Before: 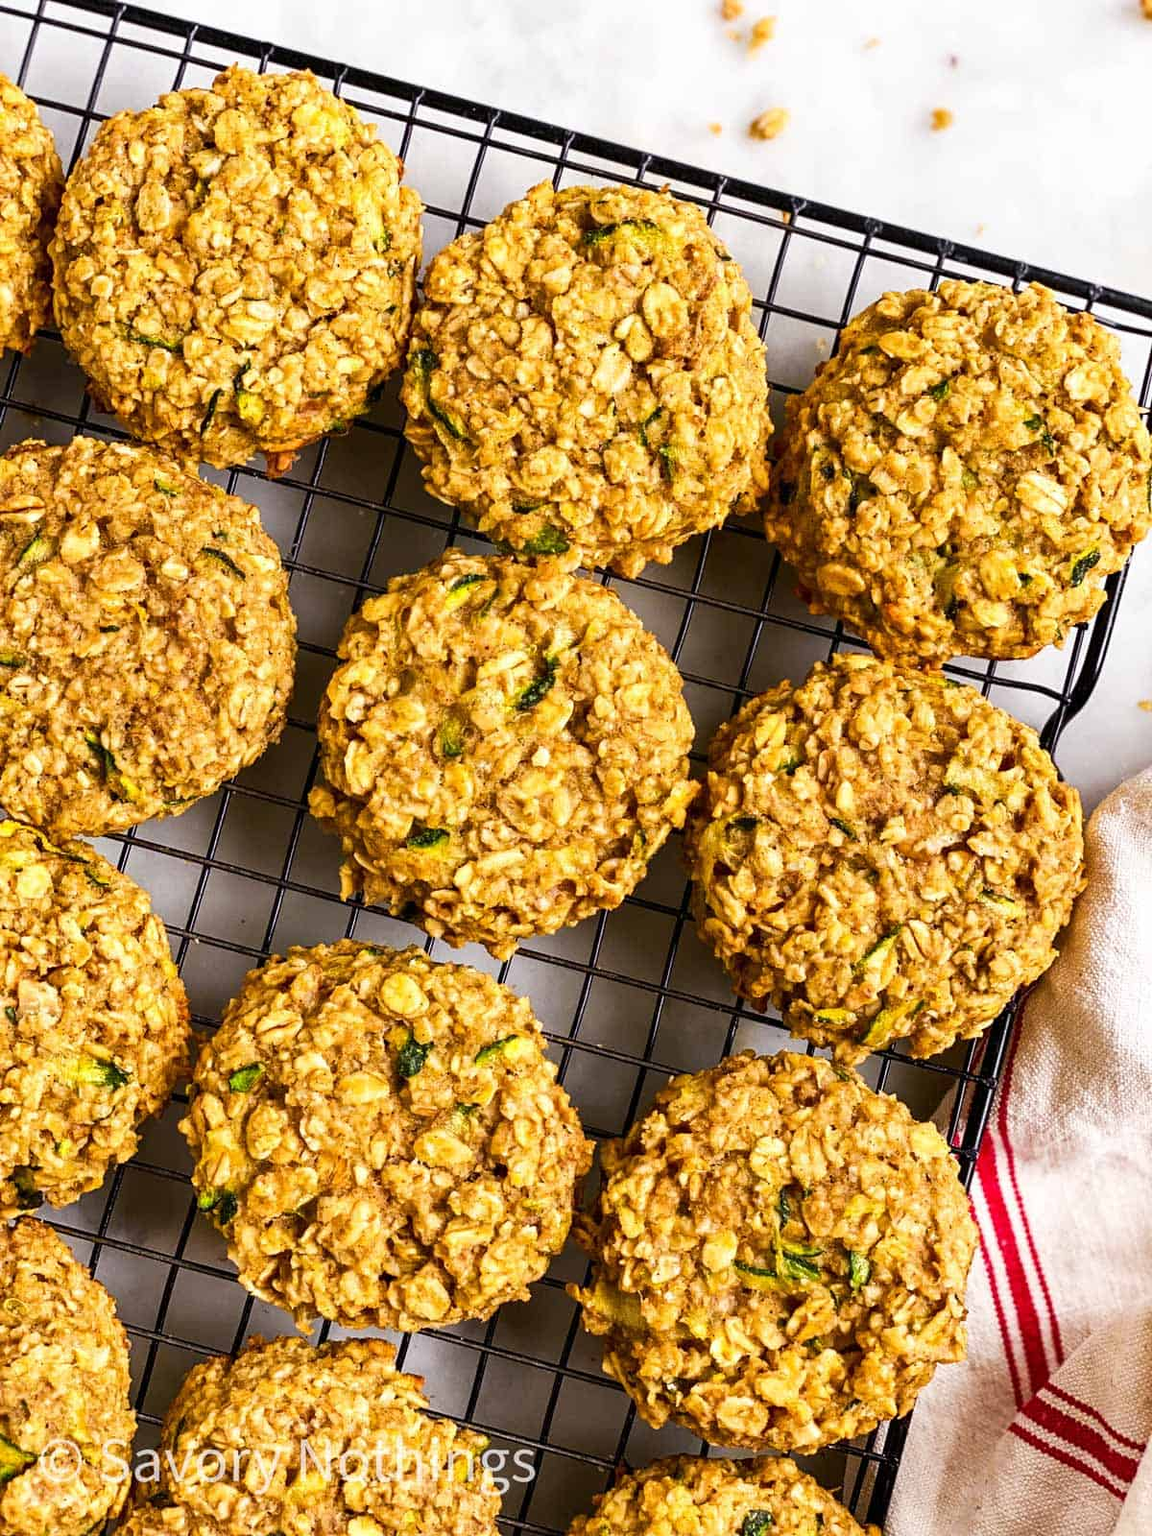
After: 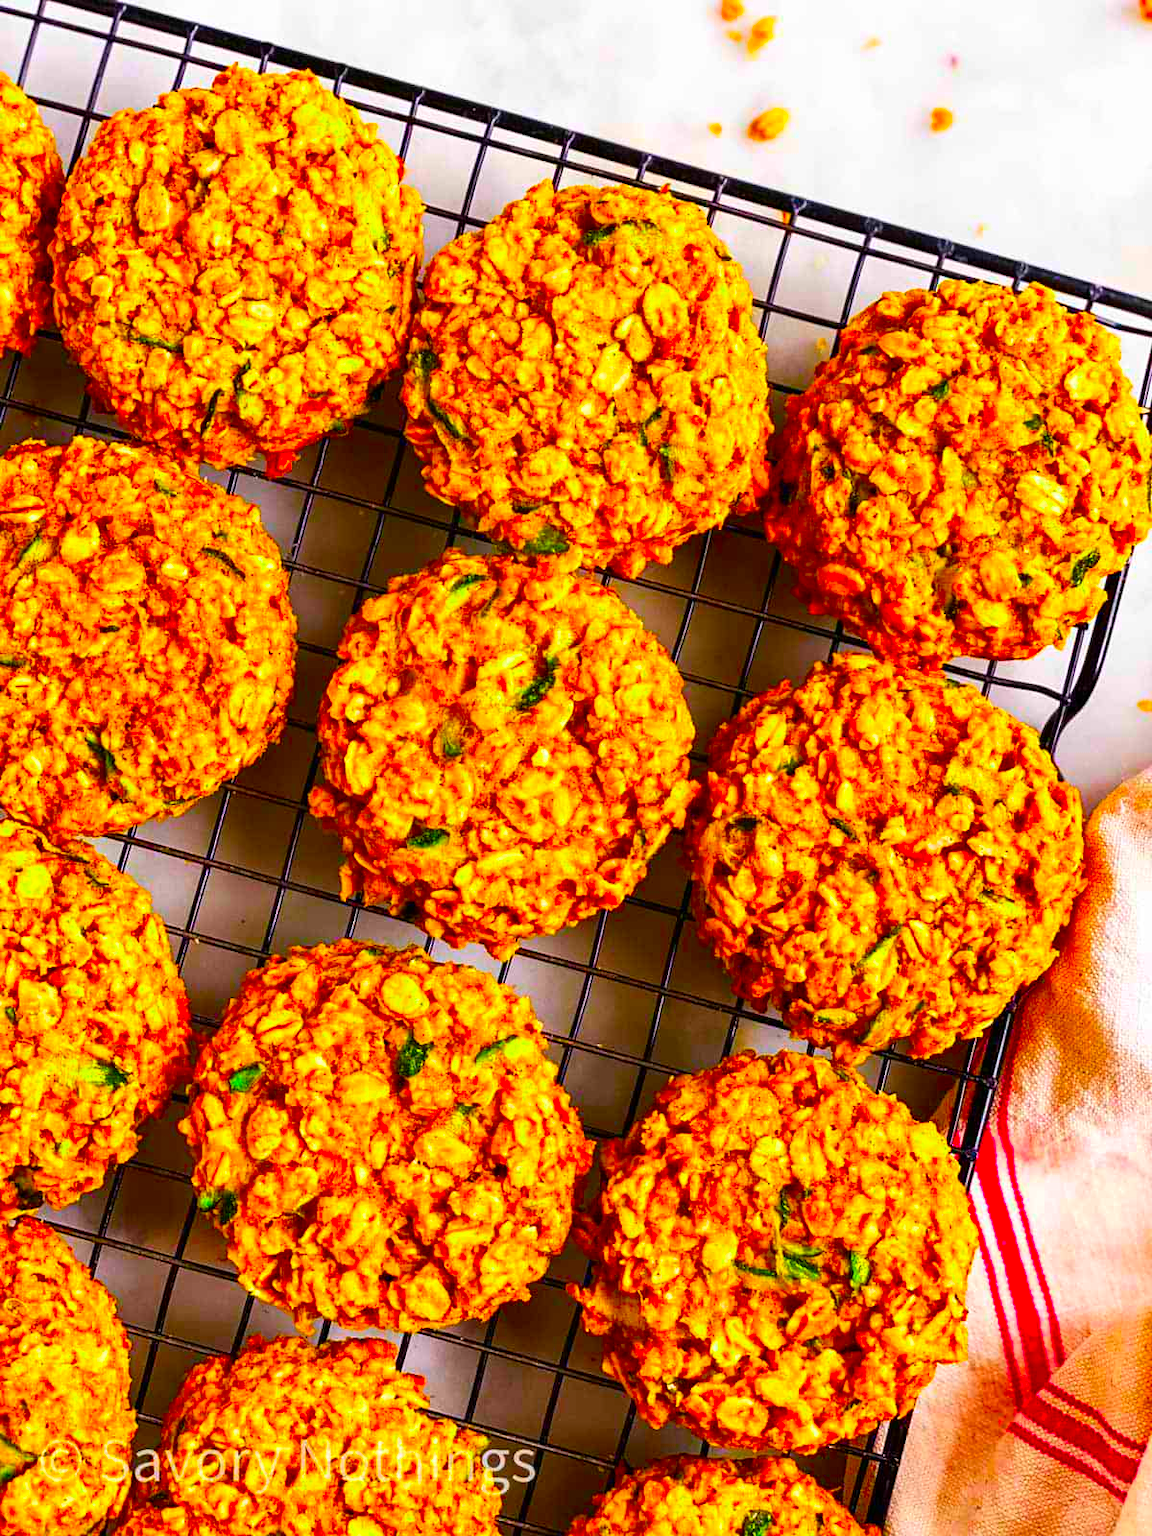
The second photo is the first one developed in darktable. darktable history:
color correction: highlights b* 0.034, saturation 2.98
